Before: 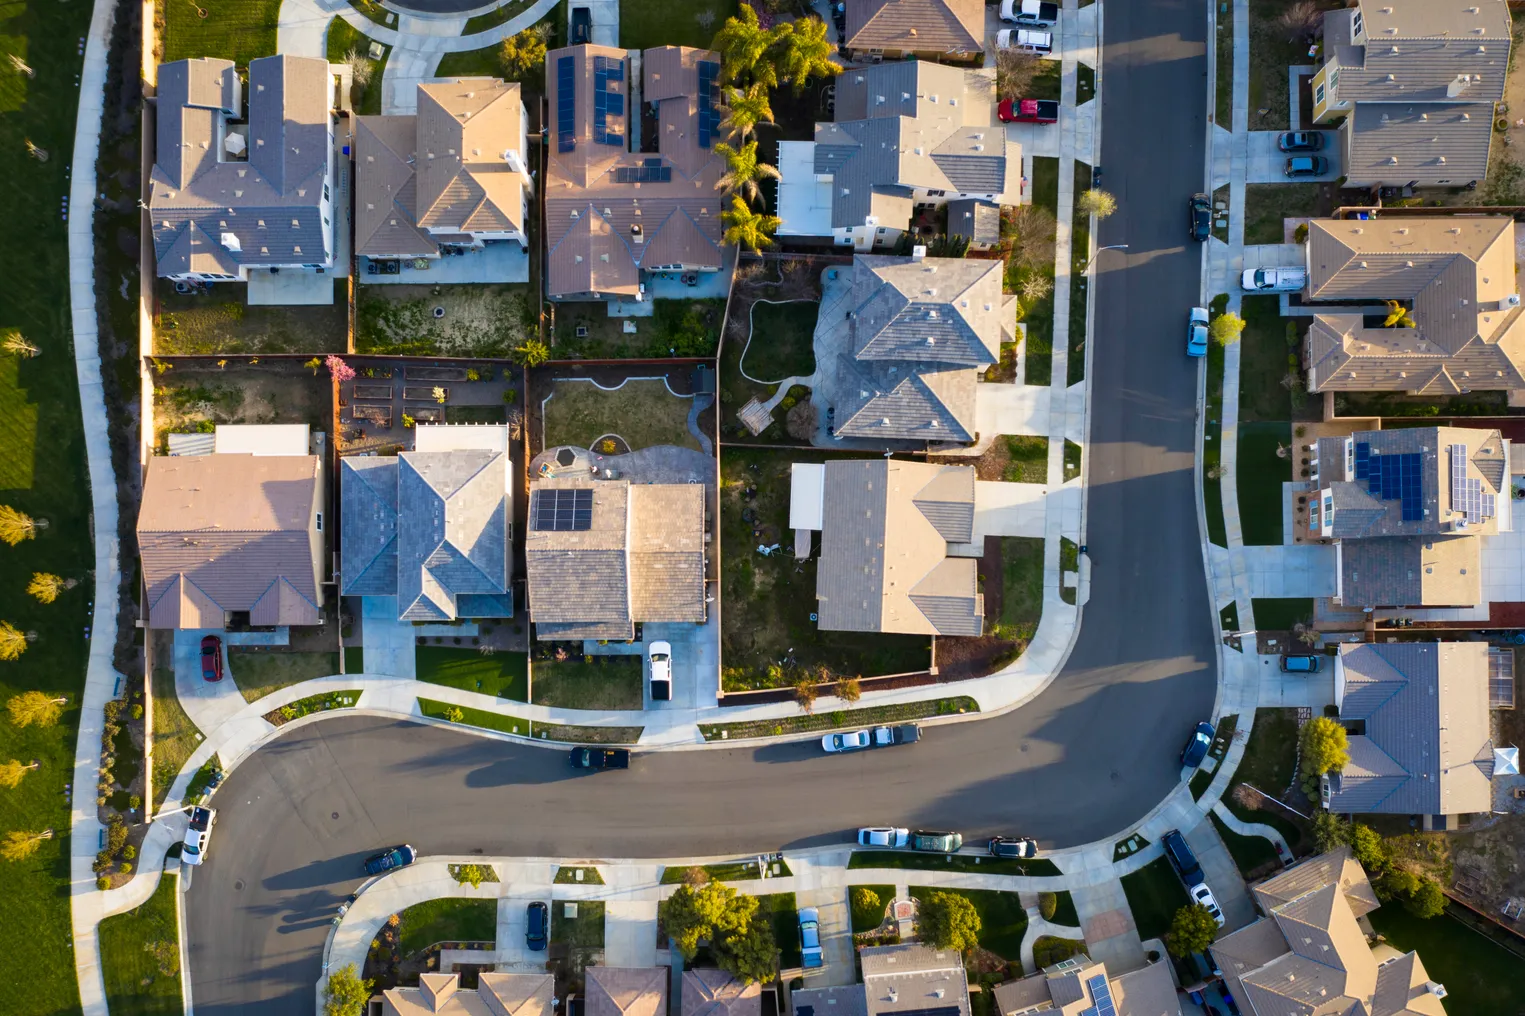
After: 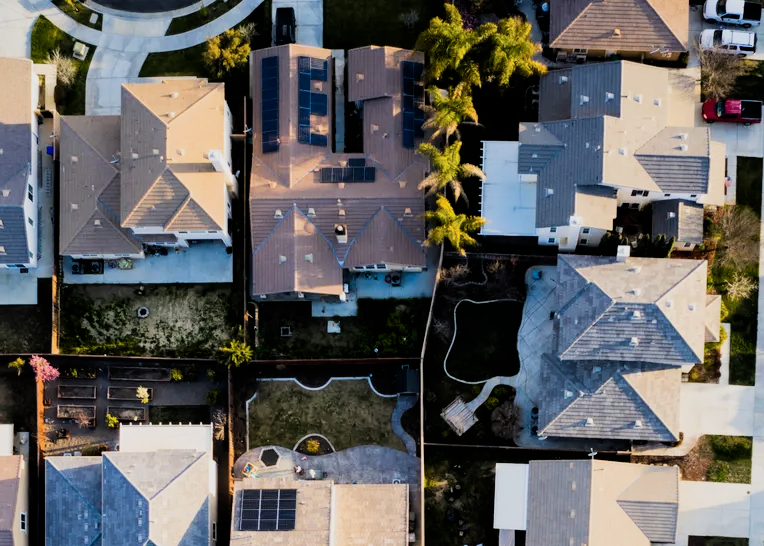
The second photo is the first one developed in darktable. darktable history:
crop: left 19.41%, right 30.472%, bottom 46.25%
filmic rgb: black relative exposure -5.05 EV, white relative exposure 4 EV, threshold 2.96 EV, hardness 2.87, contrast 1.393, highlights saturation mix -28.52%, enable highlight reconstruction true
